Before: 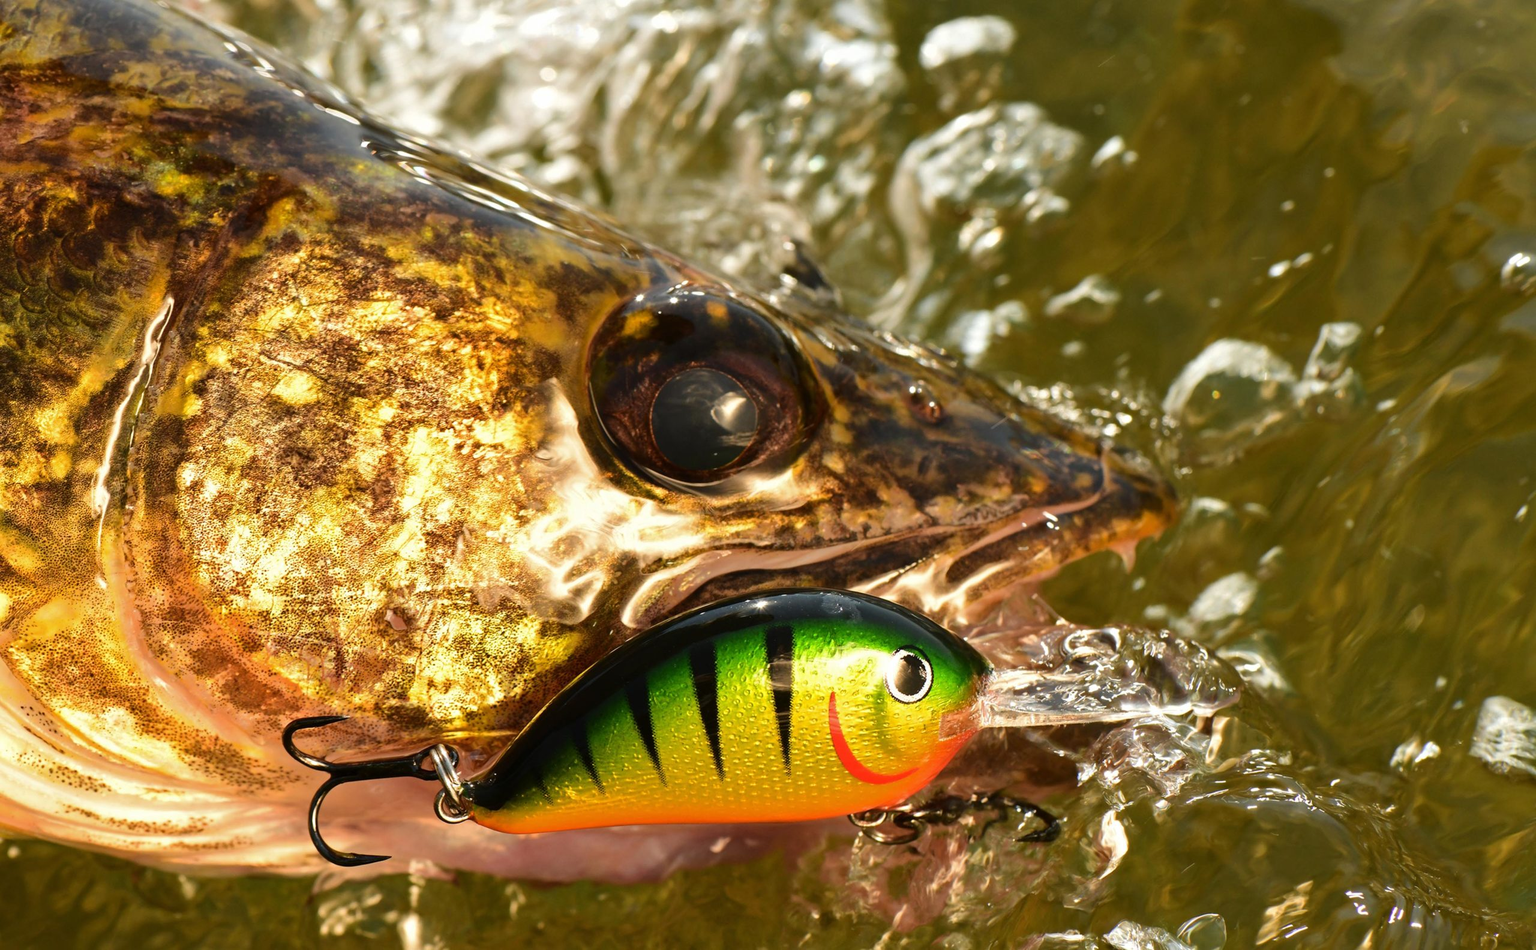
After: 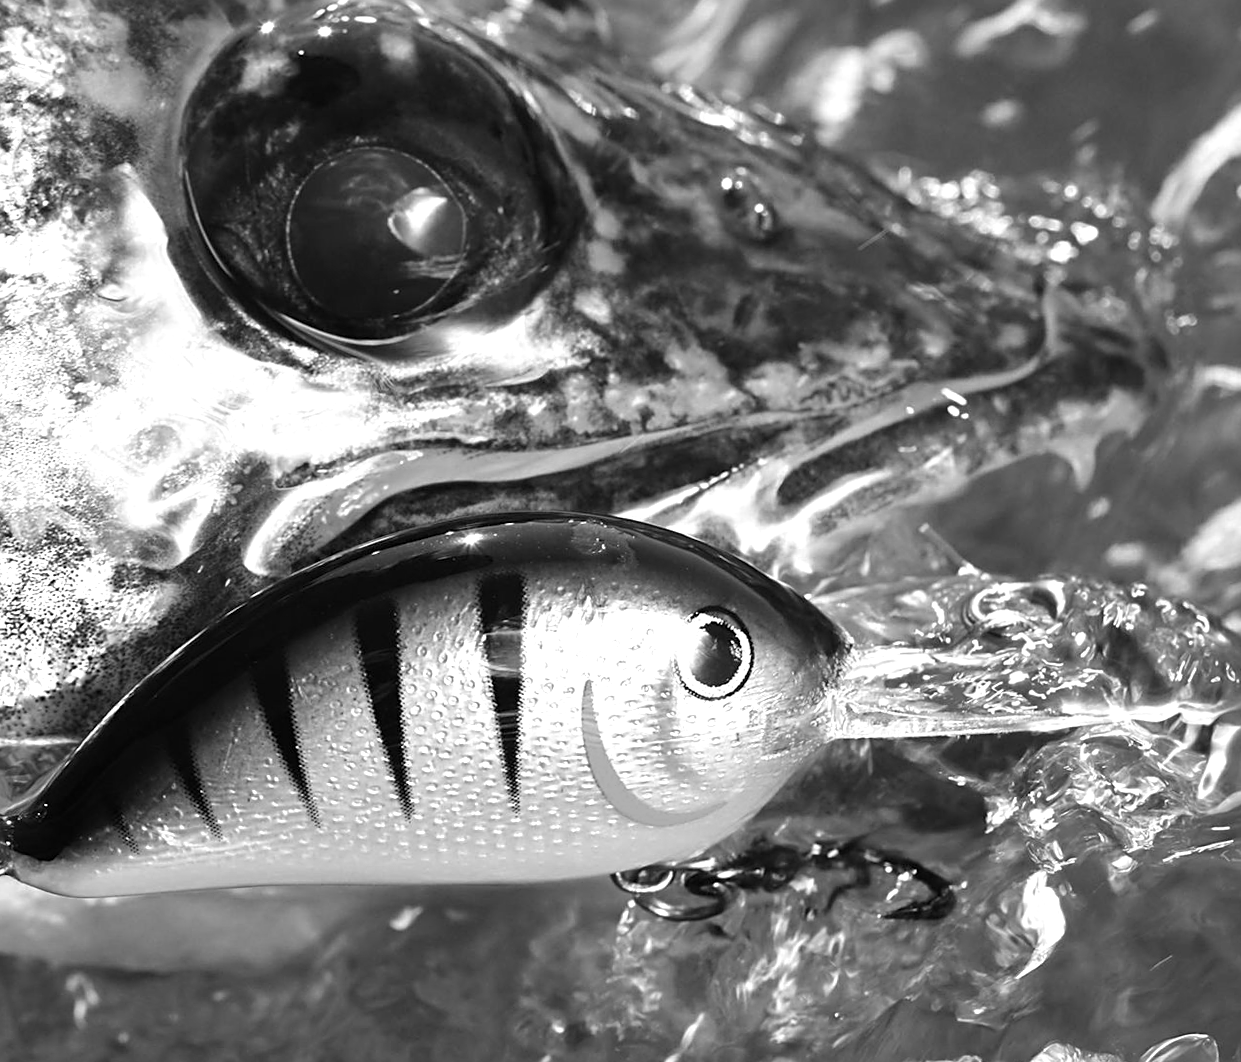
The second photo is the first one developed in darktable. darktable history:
crop and rotate: left 29.237%, top 31.152%, right 19.807%
sharpen: on, module defaults
color zones: curves: ch0 [(0, 0.6) (0.129, 0.585) (0.193, 0.596) (0.429, 0.5) (0.571, 0.5) (0.714, 0.5) (0.857, 0.5) (1, 0.6)]; ch1 [(0, 0.453) (0.112, 0.245) (0.213, 0.252) (0.429, 0.233) (0.571, 0.231) (0.683, 0.242) (0.857, 0.296) (1, 0.453)]
monochrome: on, module defaults
tone equalizer: on, module defaults
levels: levels [0, 0.492, 0.984]
rotate and perspective: rotation 0.074°, lens shift (vertical) 0.096, lens shift (horizontal) -0.041, crop left 0.043, crop right 0.952, crop top 0.024, crop bottom 0.979
